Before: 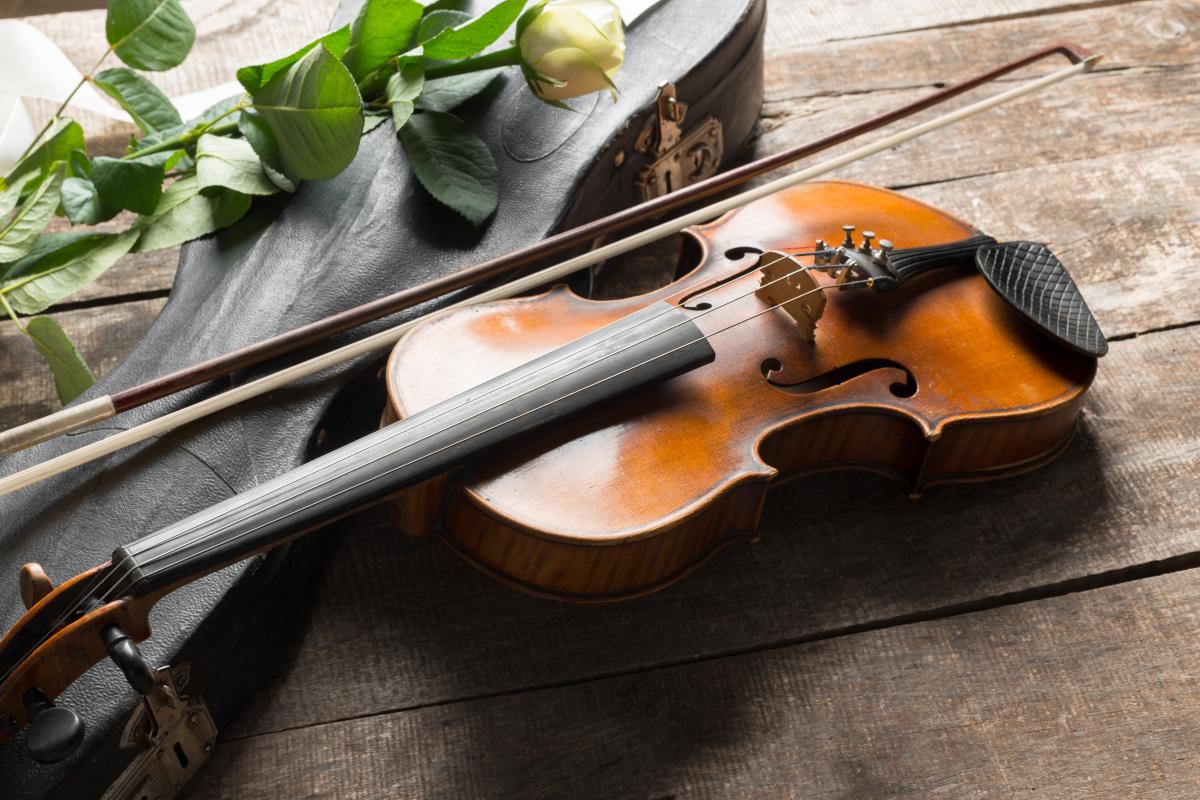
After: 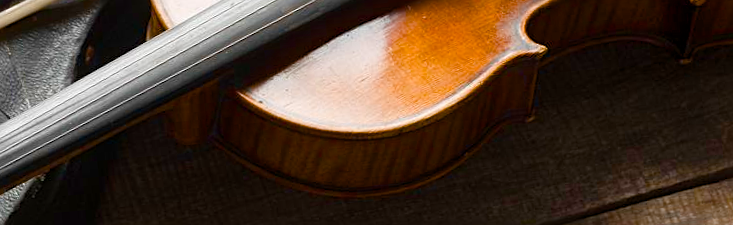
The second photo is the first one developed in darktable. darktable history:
color balance rgb: perceptual saturation grading › global saturation 24.74%, perceptual saturation grading › highlights -51.22%, perceptual saturation grading › mid-tones 19.16%, perceptual saturation grading › shadows 60.98%, global vibrance 50%
sharpen: radius 2.167, amount 0.381, threshold 0
crop: left 18.091%, top 51.13%, right 17.525%, bottom 16.85%
rotate and perspective: rotation -5°, crop left 0.05, crop right 0.952, crop top 0.11, crop bottom 0.89
